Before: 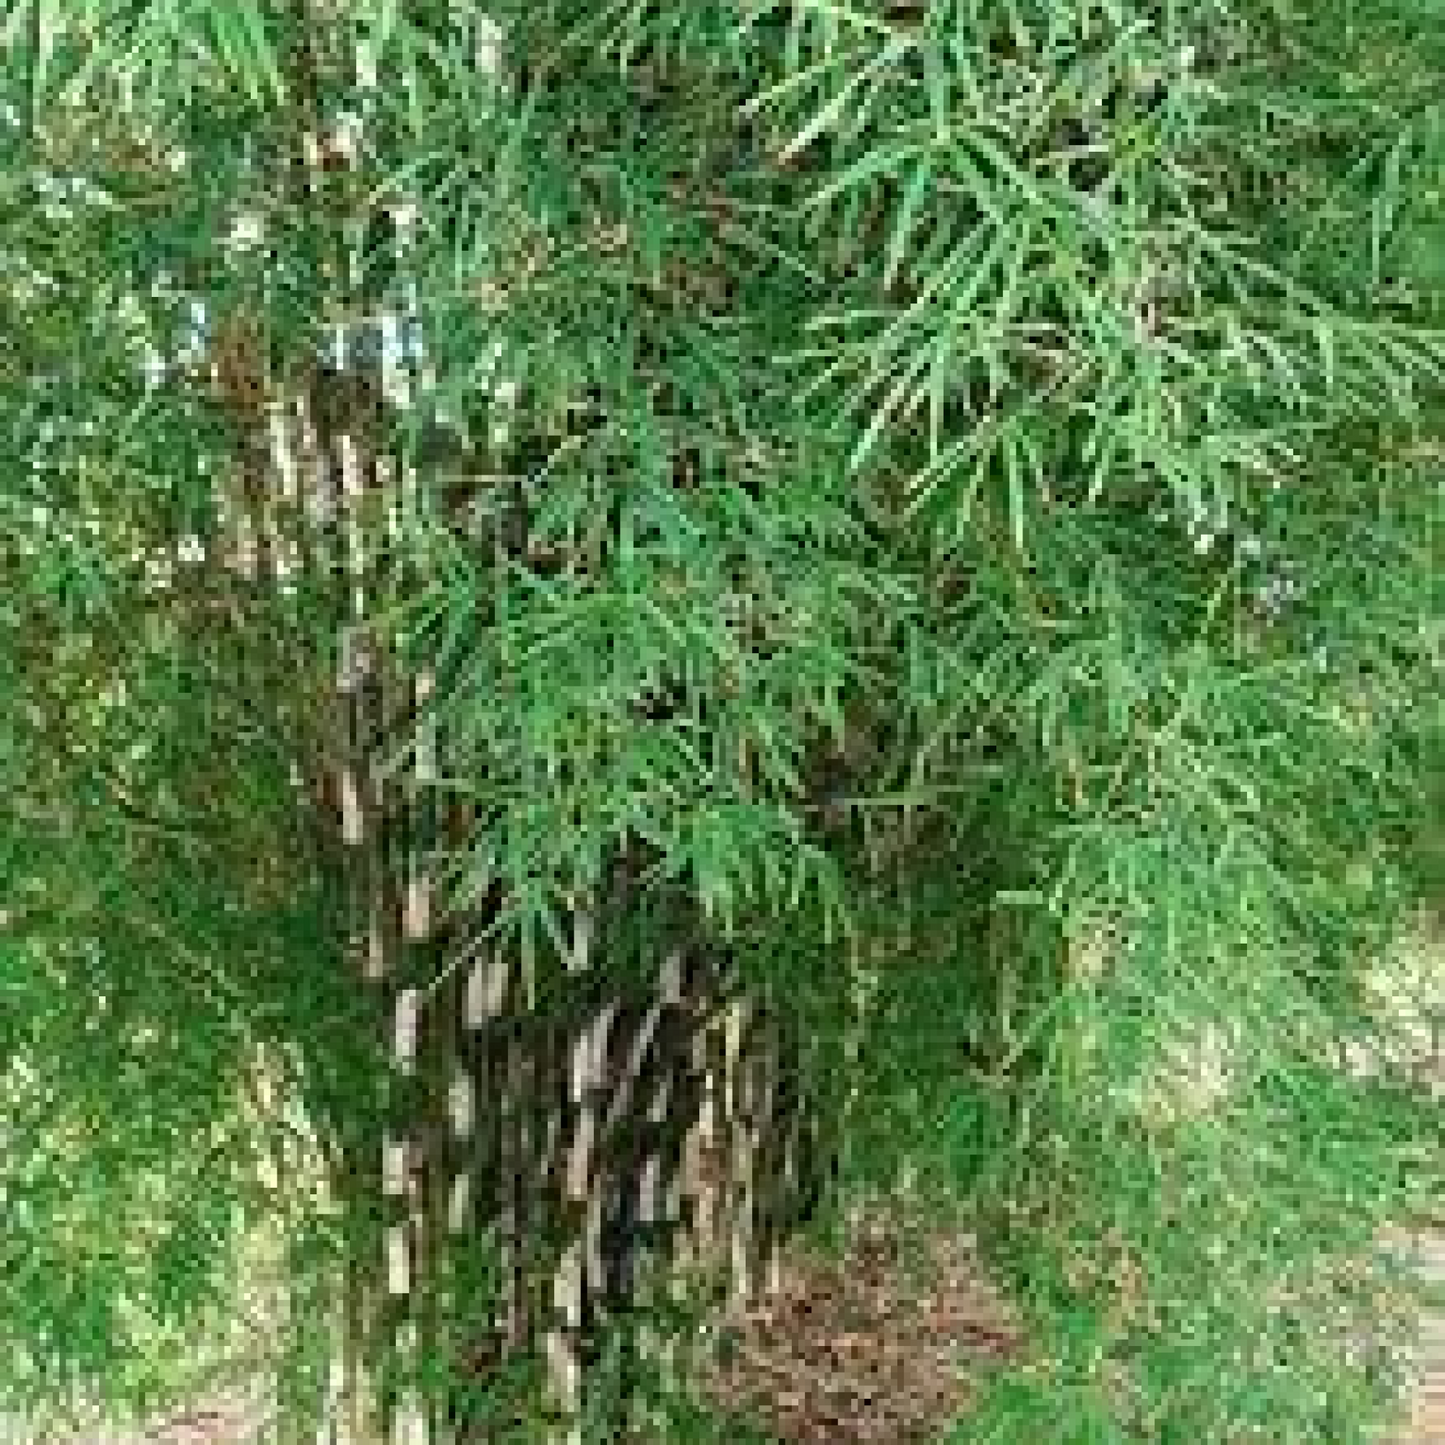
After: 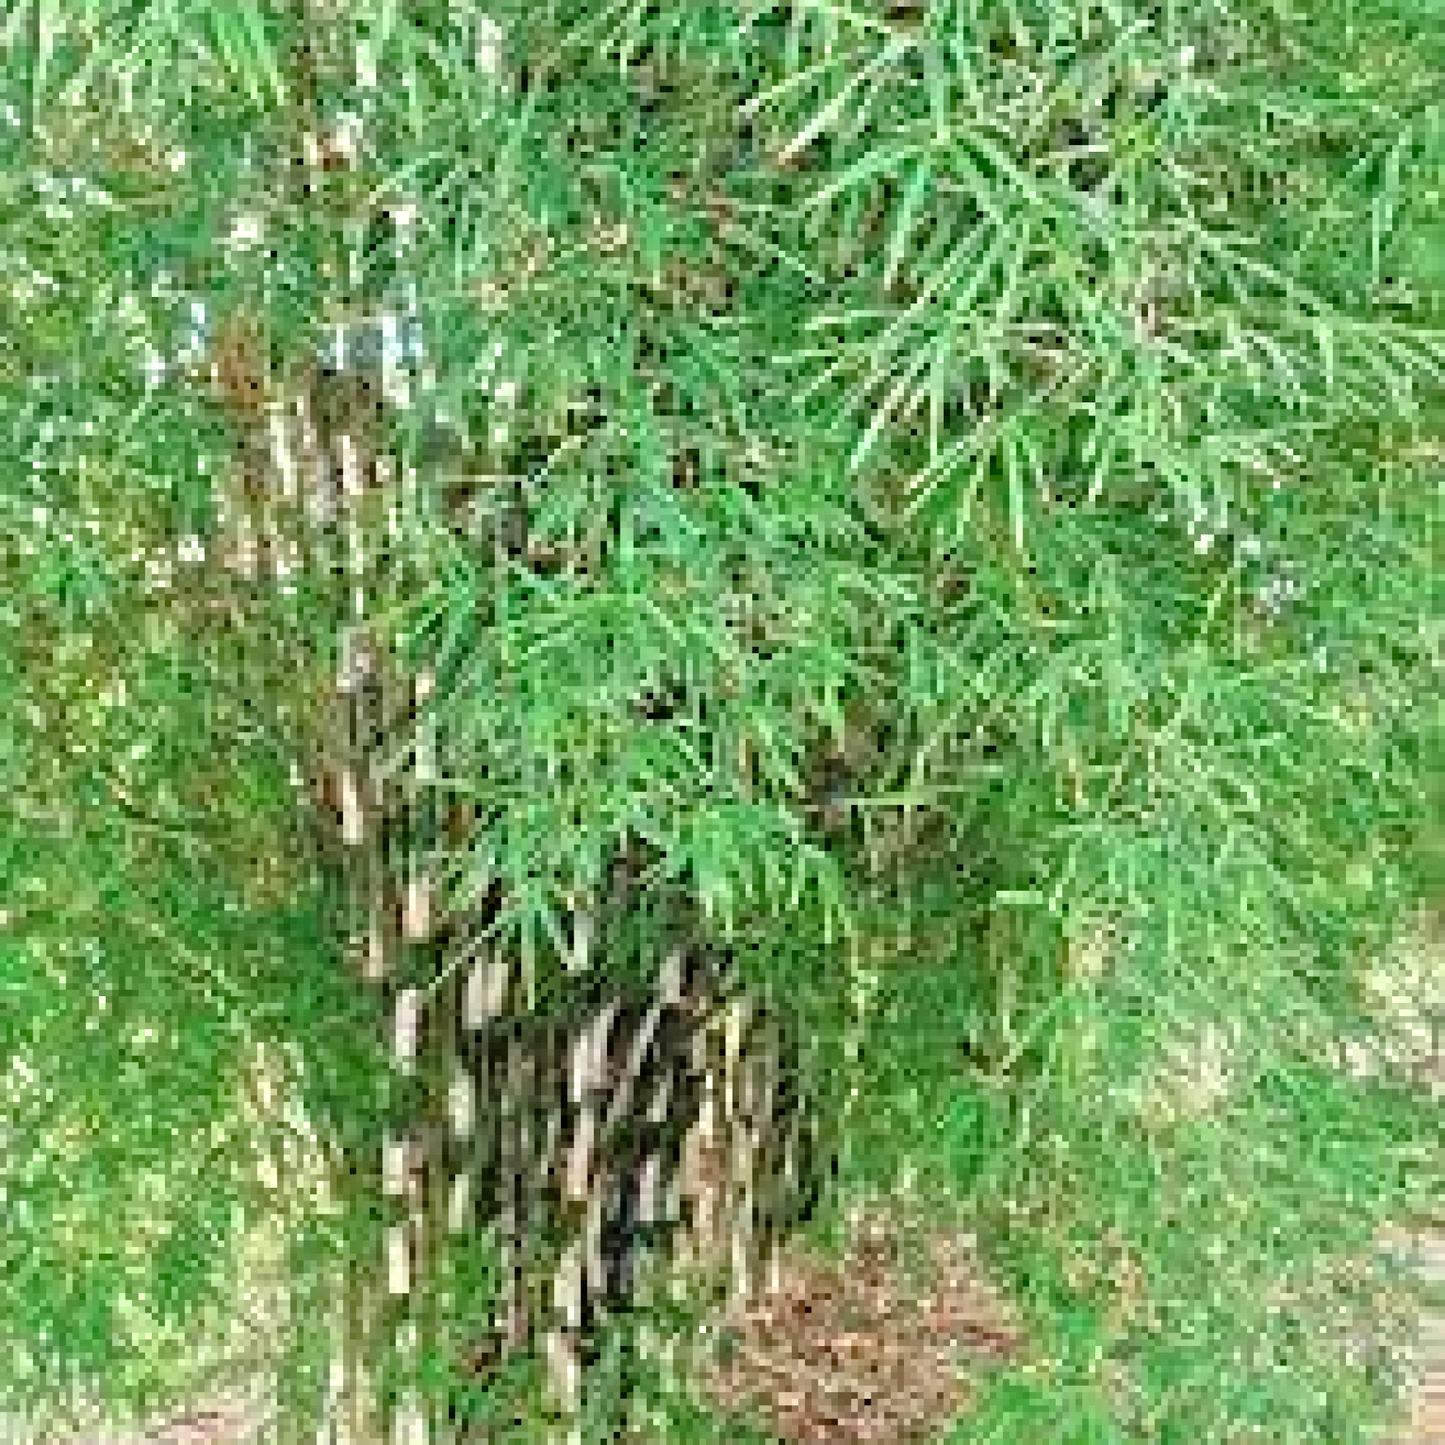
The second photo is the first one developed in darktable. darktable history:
white balance: emerald 1
tone equalizer: -7 EV 0.15 EV, -6 EV 0.6 EV, -5 EV 1.15 EV, -4 EV 1.33 EV, -3 EV 1.15 EV, -2 EV 0.6 EV, -1 EV 0.15 EV, mask exposure compensation -0.5 EV
